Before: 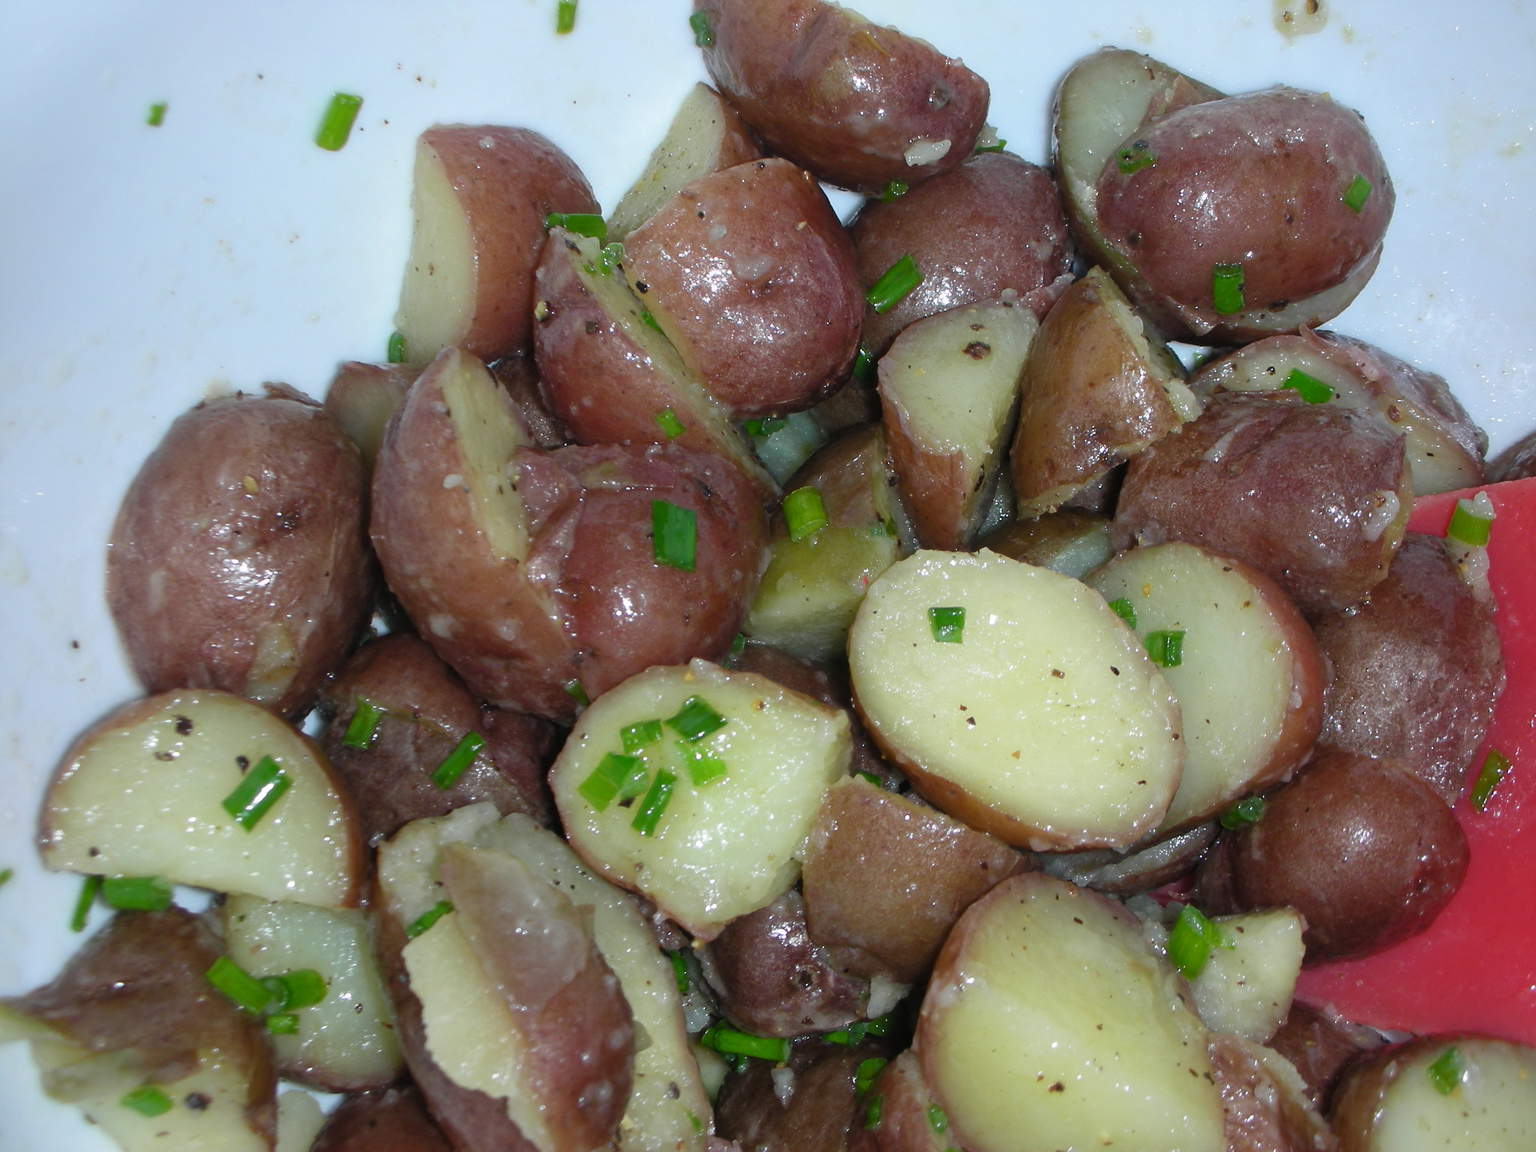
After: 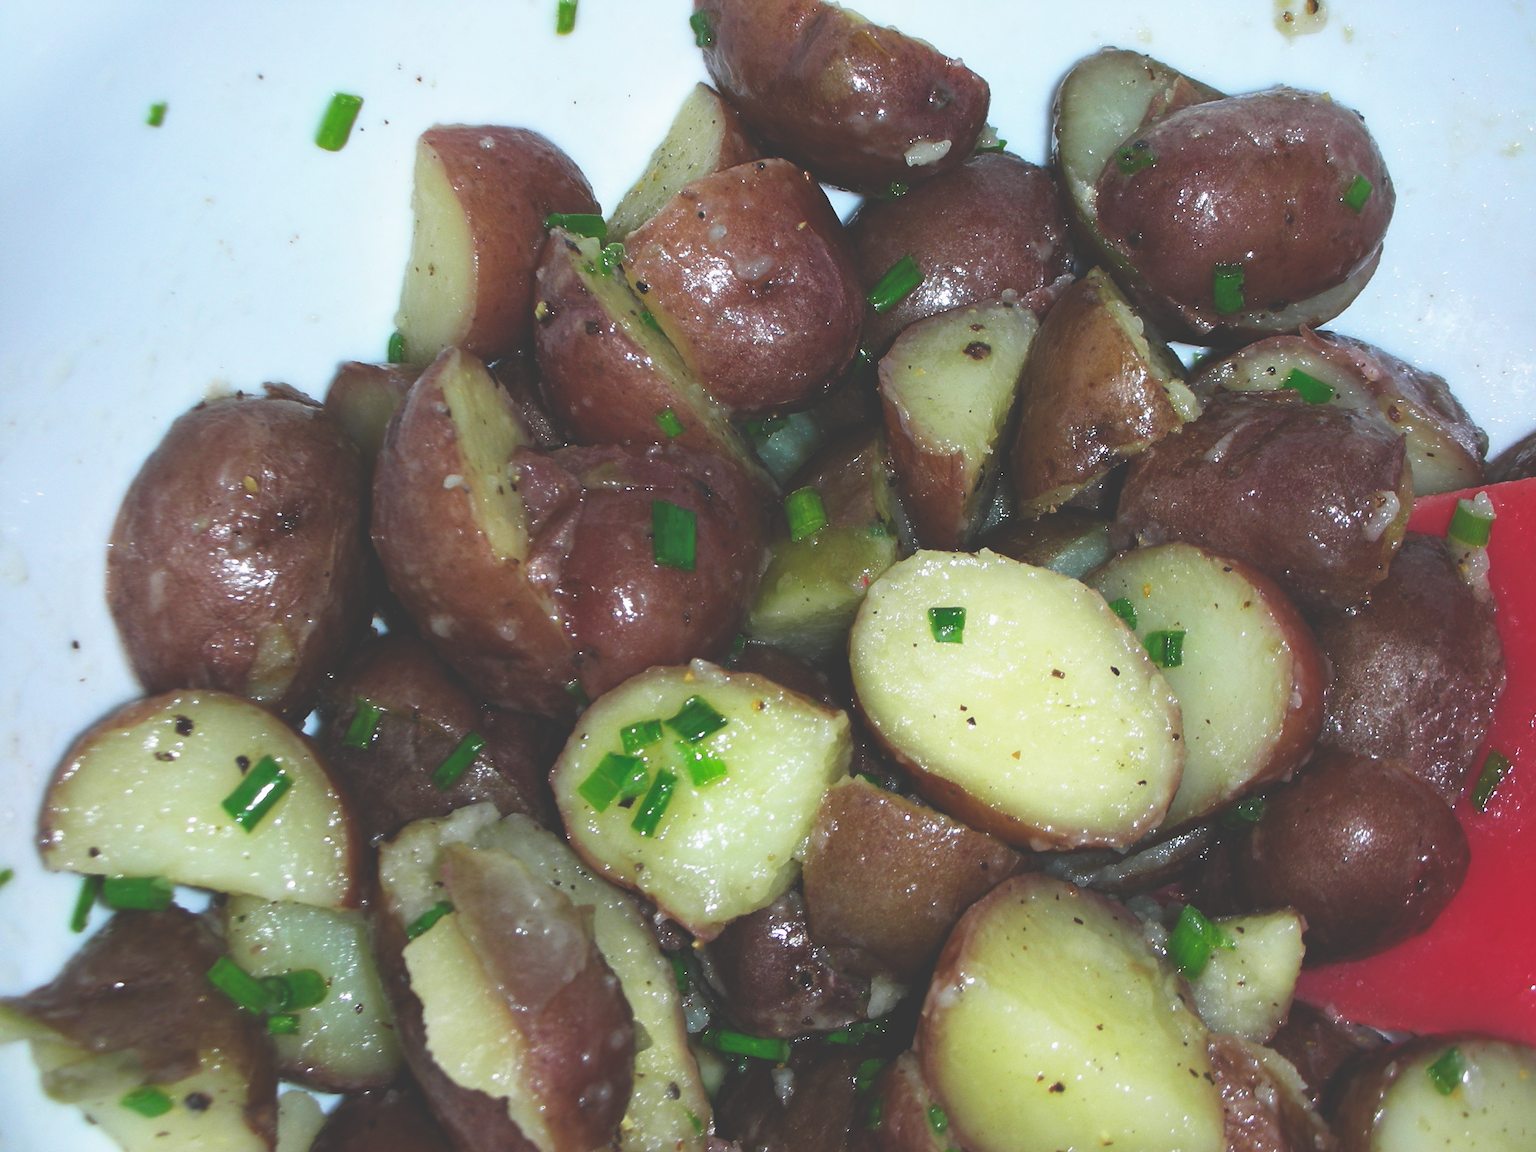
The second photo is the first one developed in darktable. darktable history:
exposure: exposure -0.311 EV, compensate highlight preservation false
base curve: curves: ch0 [(0, 0.036) (0.007, 0.037) (0.604, 0.887) (1, 1)], preserve colors none
